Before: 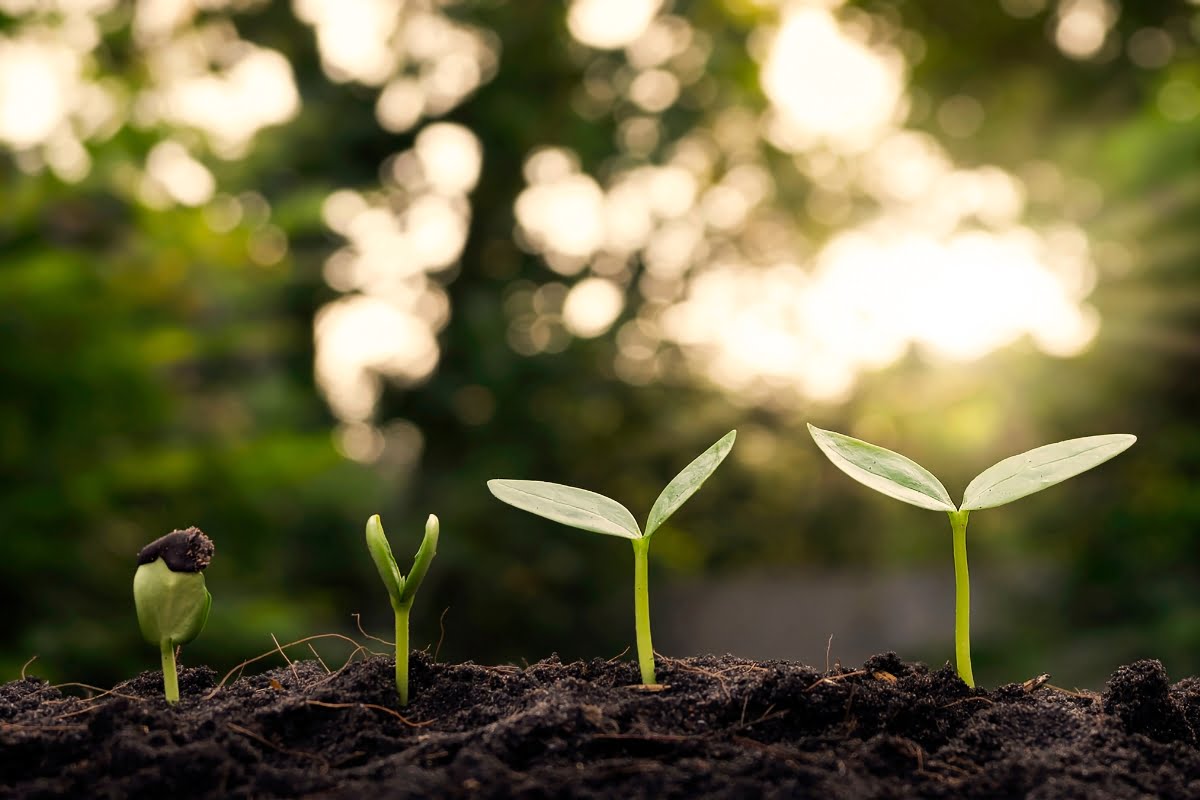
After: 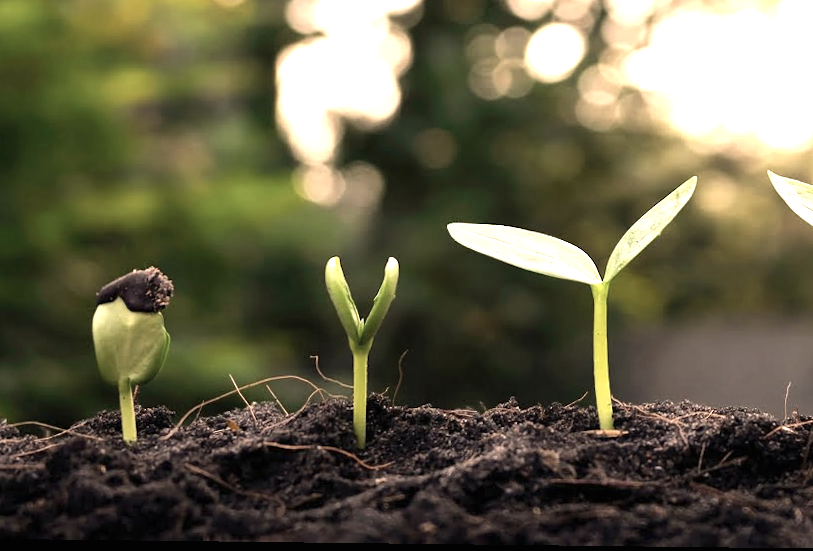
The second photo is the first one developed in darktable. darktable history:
exposure: black level correction 0, exposure 1.102 EV, compensate exposure bias true, compensate highlight preservation false
crop and rotate: angle -0.675°, left 3.625%, top 32.201%, right 29.109%
color correction: highlights a* 5.57, highlights b* 5.23, saturation 0.674
